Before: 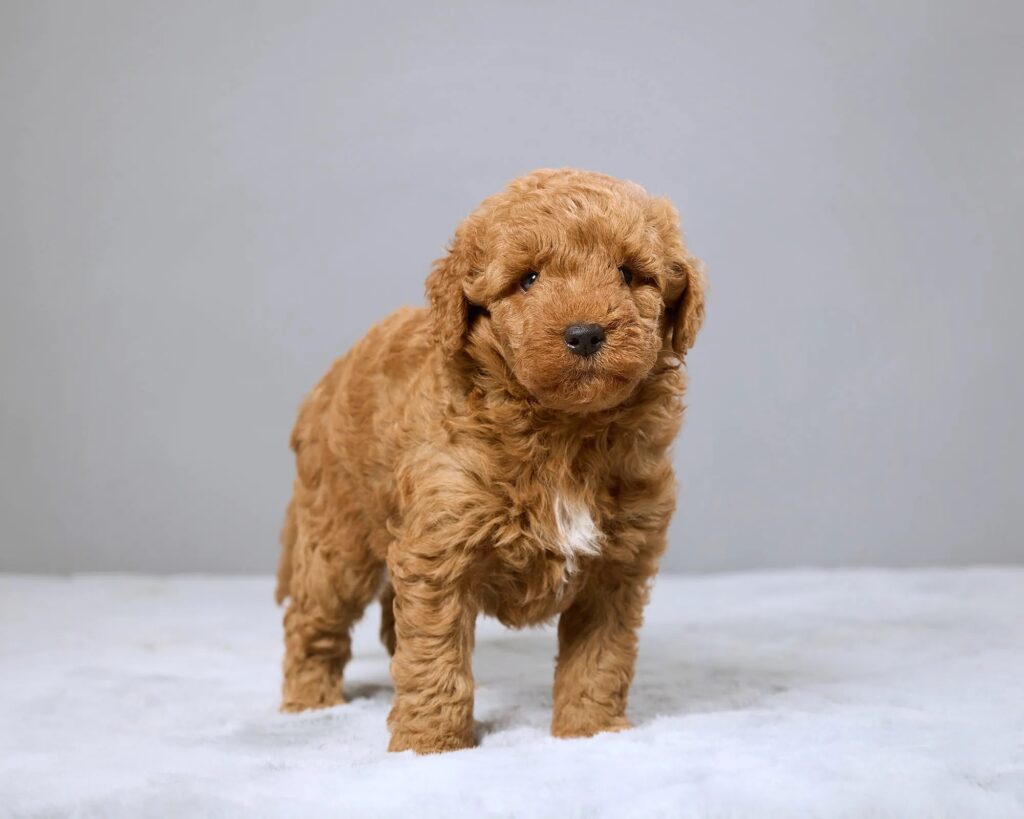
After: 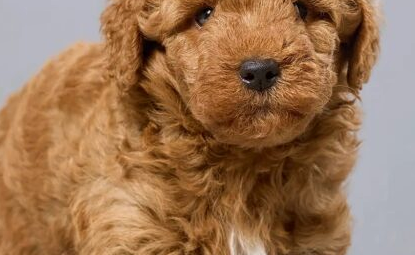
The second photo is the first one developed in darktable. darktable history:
crop: left 31.831%, top 32.438%, right 27.588%, bottom 36.4%
local contrast: detail 113%
